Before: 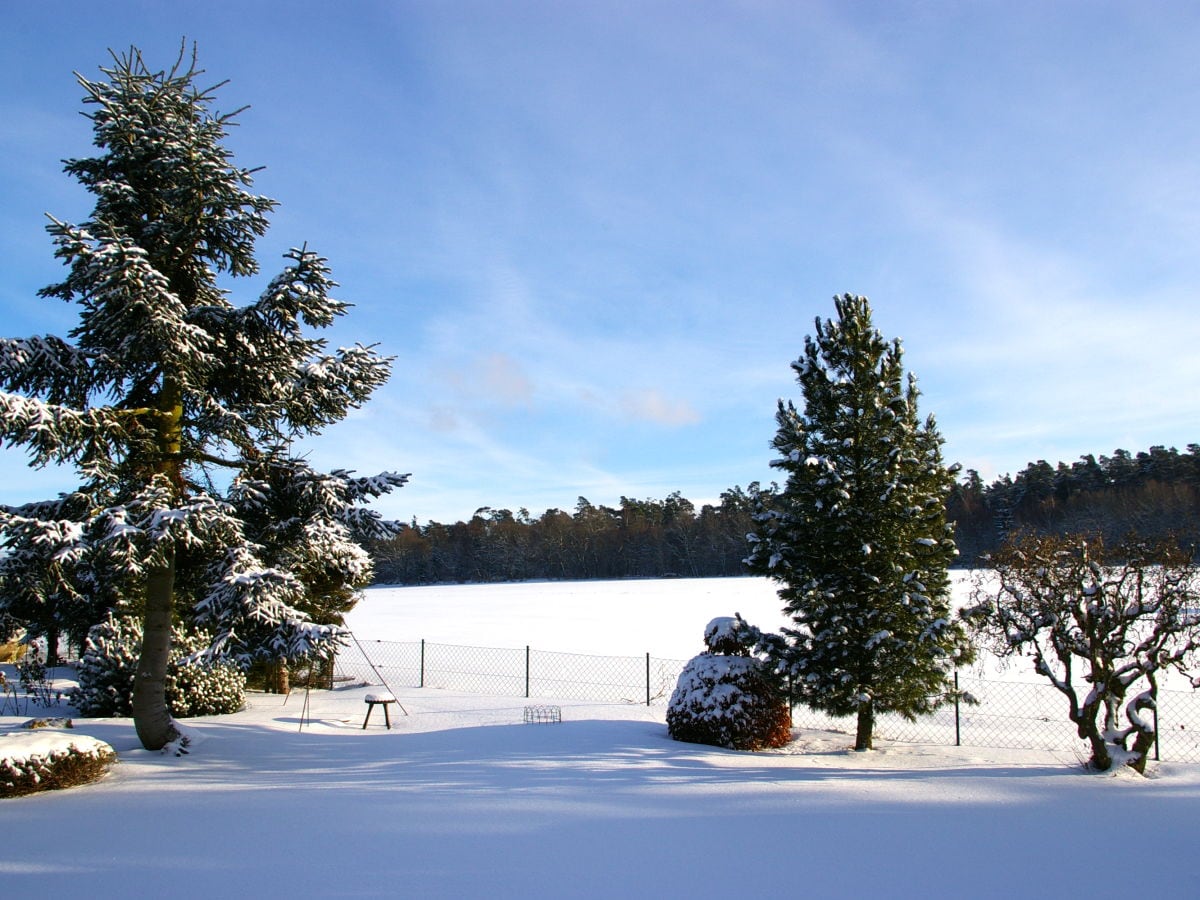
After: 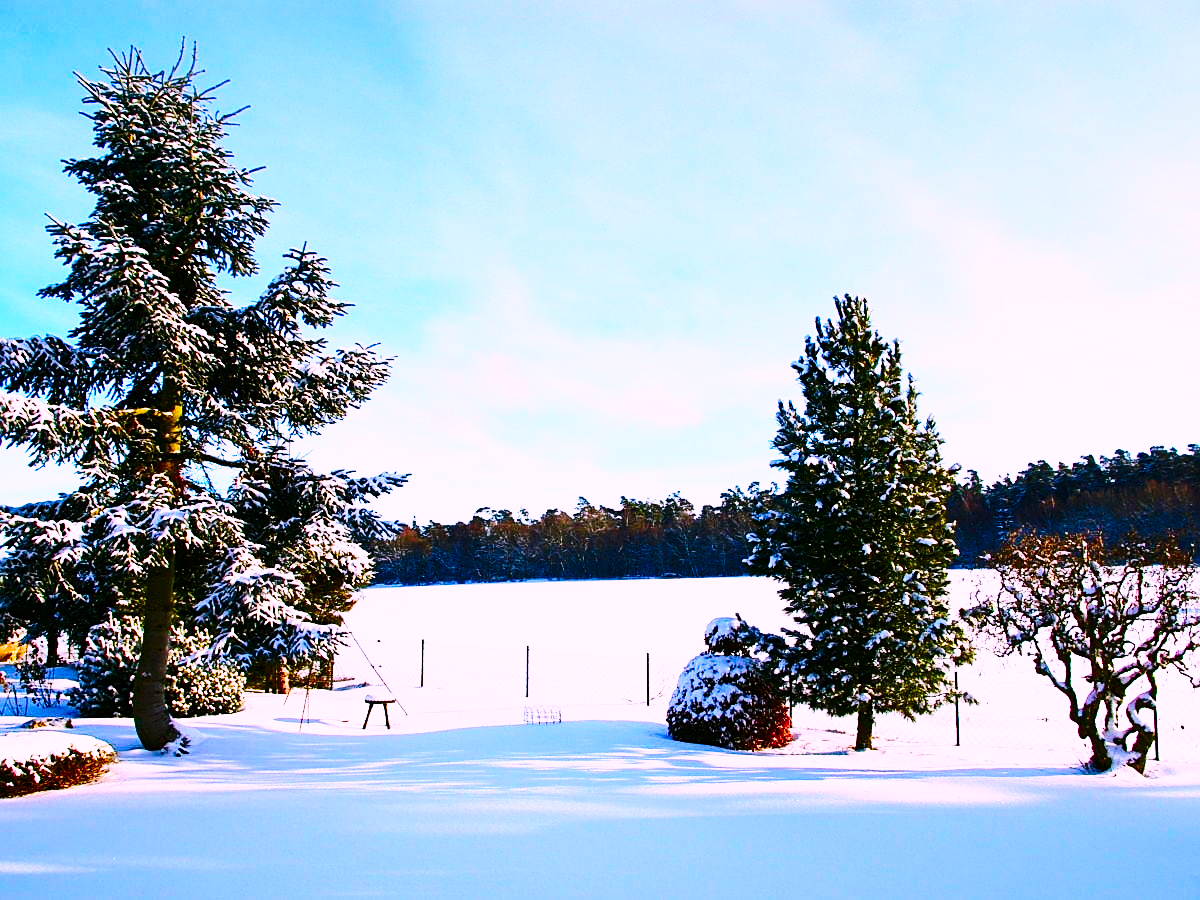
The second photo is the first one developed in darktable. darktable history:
base curve: curves: ch0 [(0, 0) (0.032, 0.037) (0.105, 0.228) (0.435, 0.76) (0.856, 0.983) (1, 1)], preserve colors none
sharpen: on, module defaults
contrast brightness saturation: contrast 0.26, brightness 0.02, saturation 0.87
color correction: highlights a* 15.46, highlights b* -20.56
